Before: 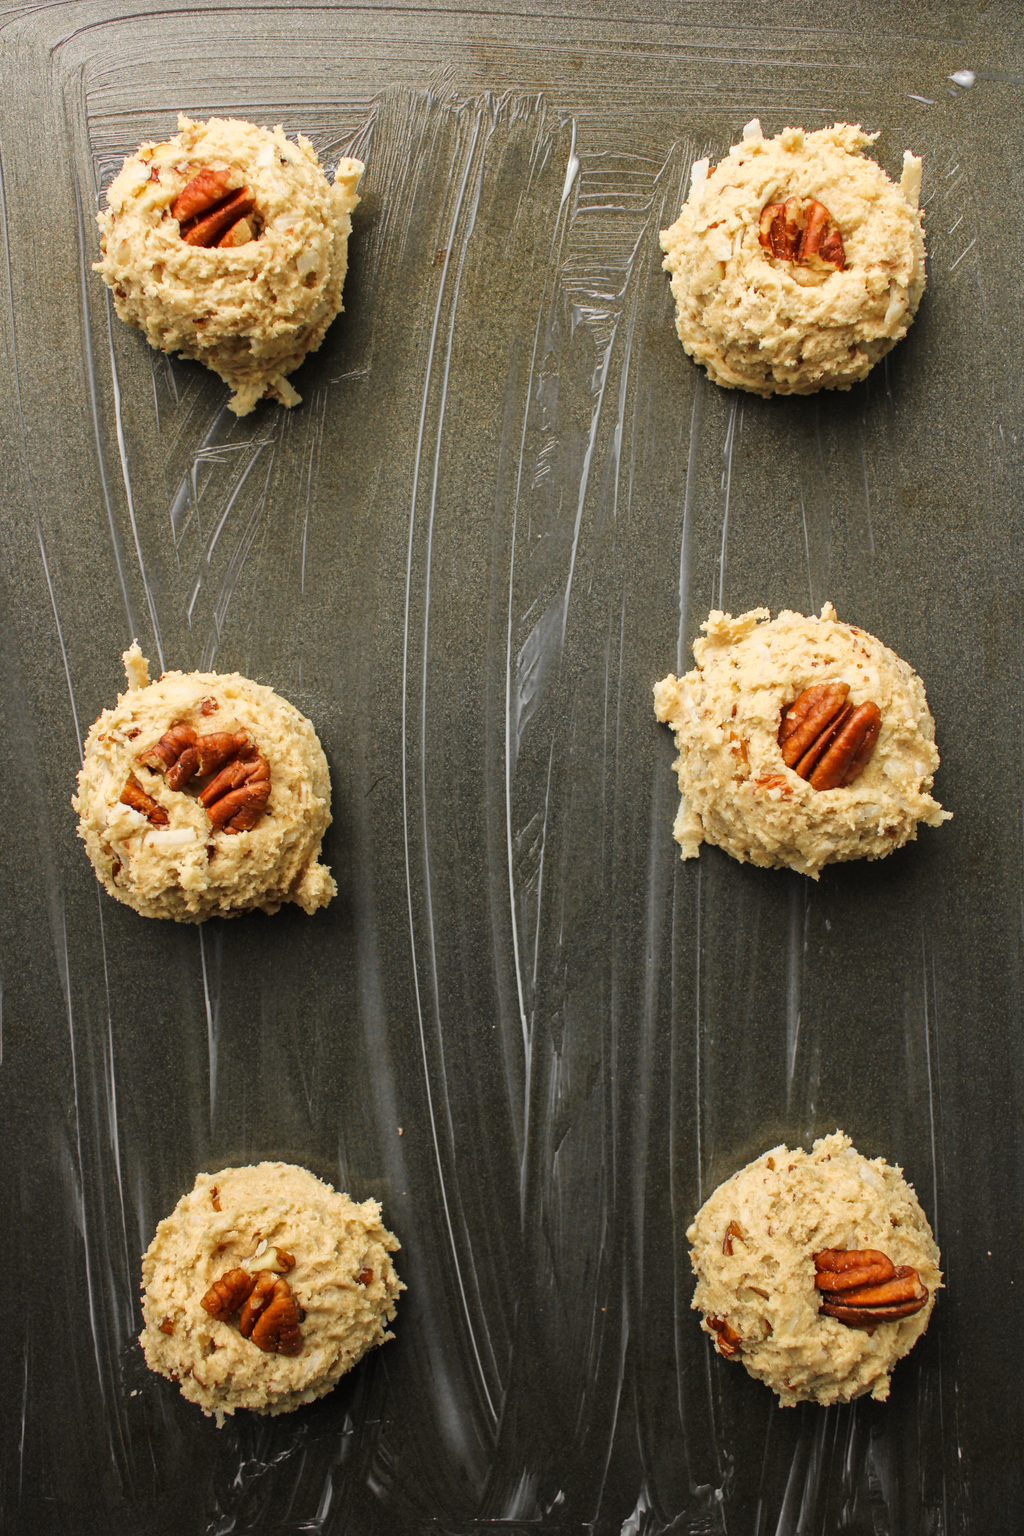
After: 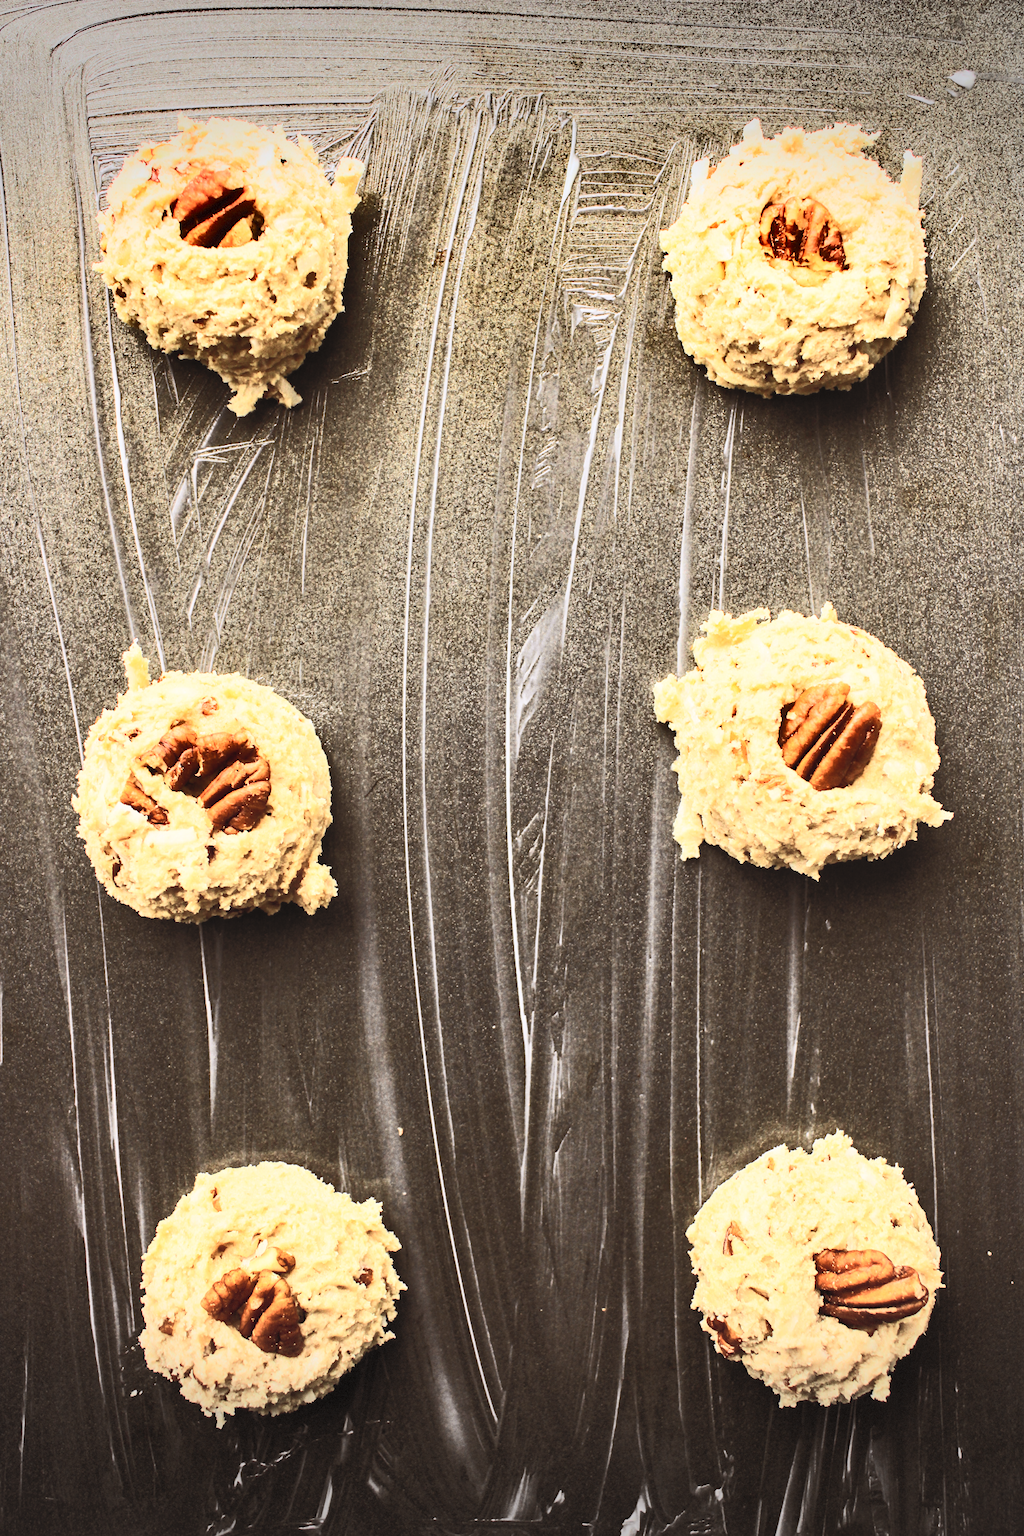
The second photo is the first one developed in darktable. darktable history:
rgb levels: mode RGB, independent channels, levels [[0, 0.5, 1], [0, 0.521, 1], [0, 0.536, 1]]
contrast brightness saturation: contrast 0.43, brightness 0.56, saturation -0.19
rgb curve: curves: ch0 [(0, 0) (0.284, 0.292) (0.505, 0.644) (1, 1)]; ch1 [(0, 0) (0.284, 0.292) (0.505, 0.644) (1, 1)]; ch2 [(0, 0) (0.284, 0.292) (0.505, 0.644) (1, 1)], compensate middle gray true
shadows and highlights: radius 118.69, shadows 42.21, highlights -61.56, soften with gaussian
white balance: red 0.974, blue 1.044
vignetting: fall-off start 100%, brightness -0.406, saturation -0.3, width/height ratio 1.324, dithering 8-bit output, unbound false
